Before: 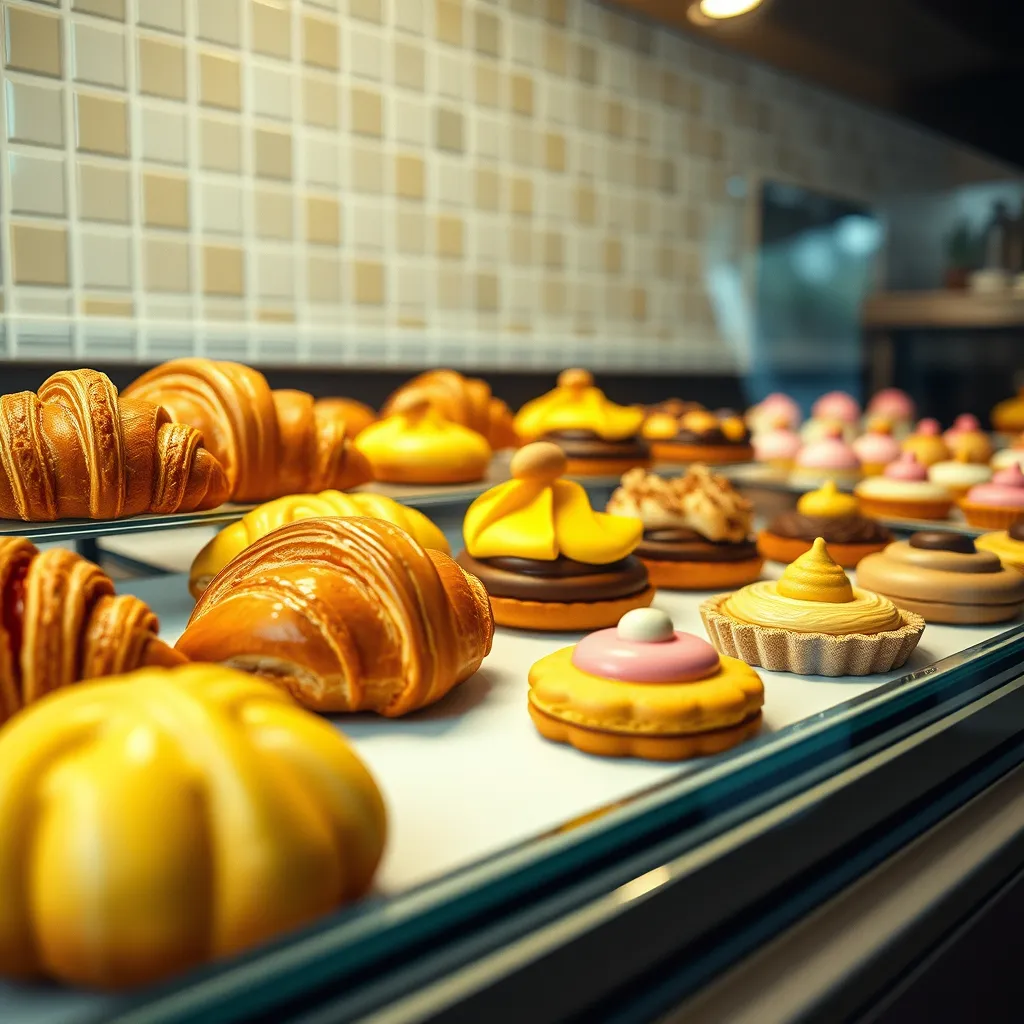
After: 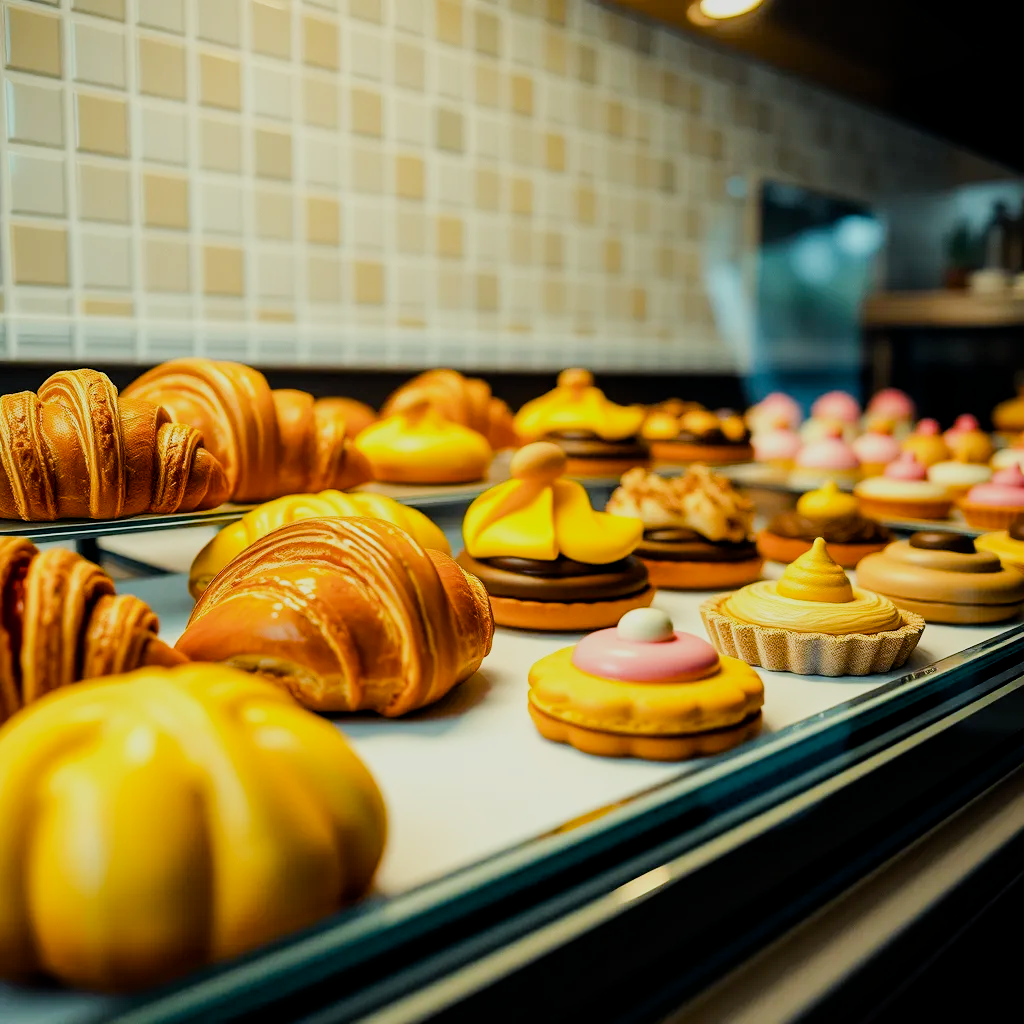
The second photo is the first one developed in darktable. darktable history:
filmic rgb: black relative exposure -7.65 EV, white relative exposure 4.56 EV, hardness 3.61, contrast 1.05
color balance rgb: global offset › luminance -0.51%, perceptual saturation grading › global saturation 27.53%, perceptual saturation grading › highlights -25%, perceptual saturation grading › shadows 25%, perceptual brilliance grading › highlights 6.62%, perceptual brilliance grading › mid-tones 17.07%, perceptual brilliance grading › shadows -5.23%
